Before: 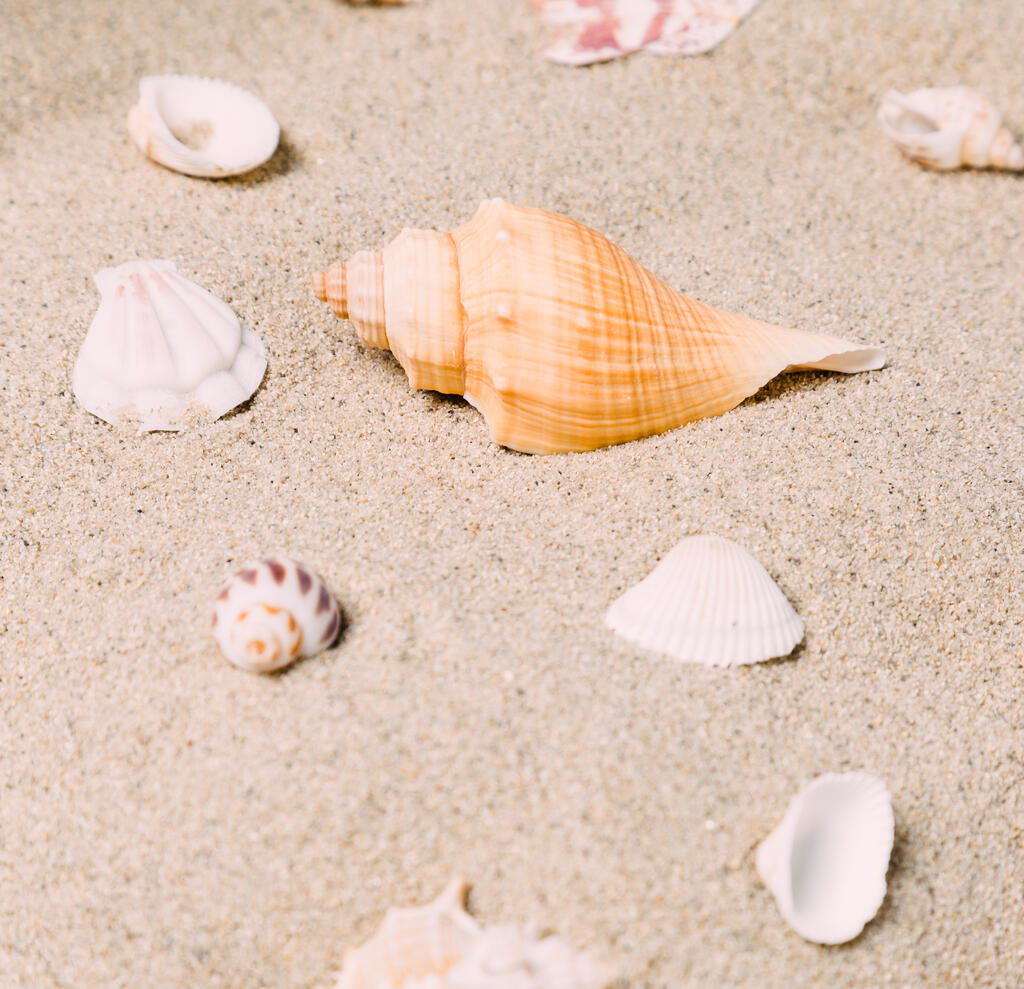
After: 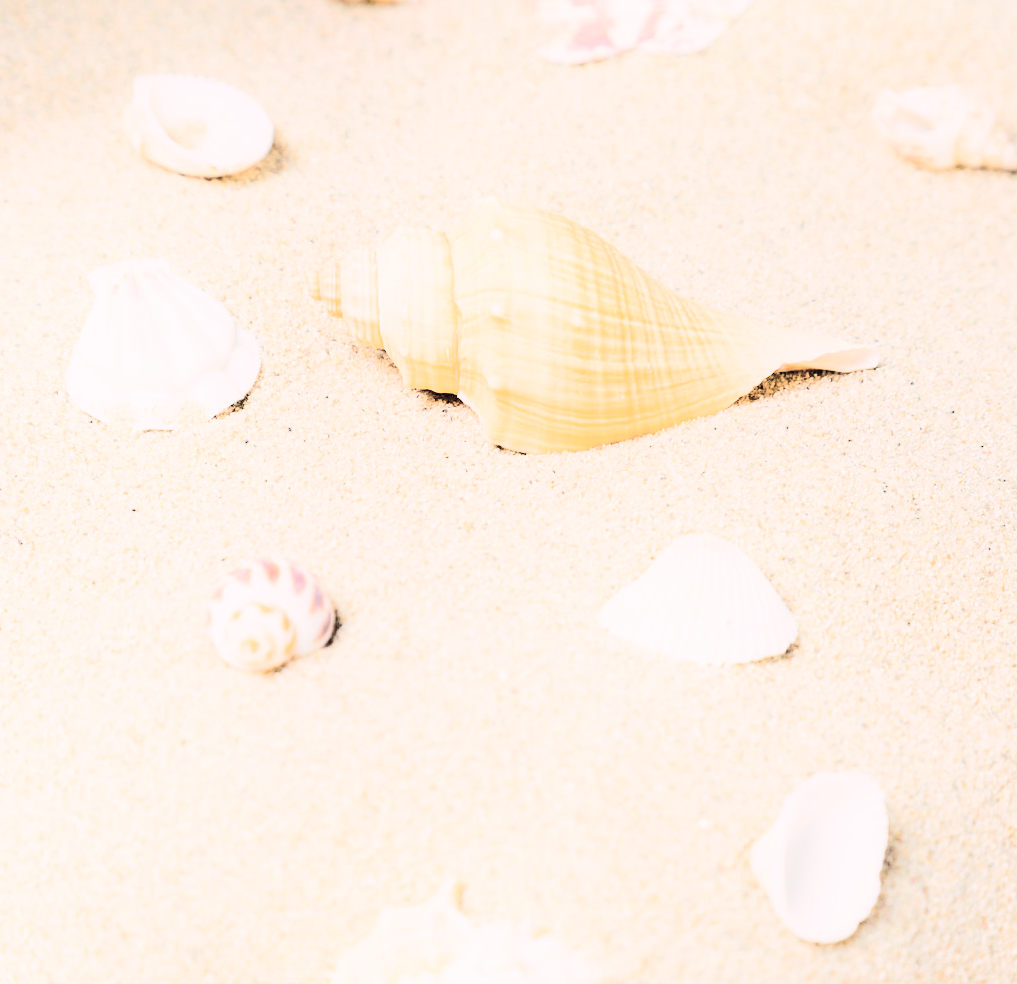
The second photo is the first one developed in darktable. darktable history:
crop and rotate: left 0.614%, top 0.179%, bottom 0.309%
shadows and highlights: shadows -54.3, highlights 86.09, soften with gaussian
